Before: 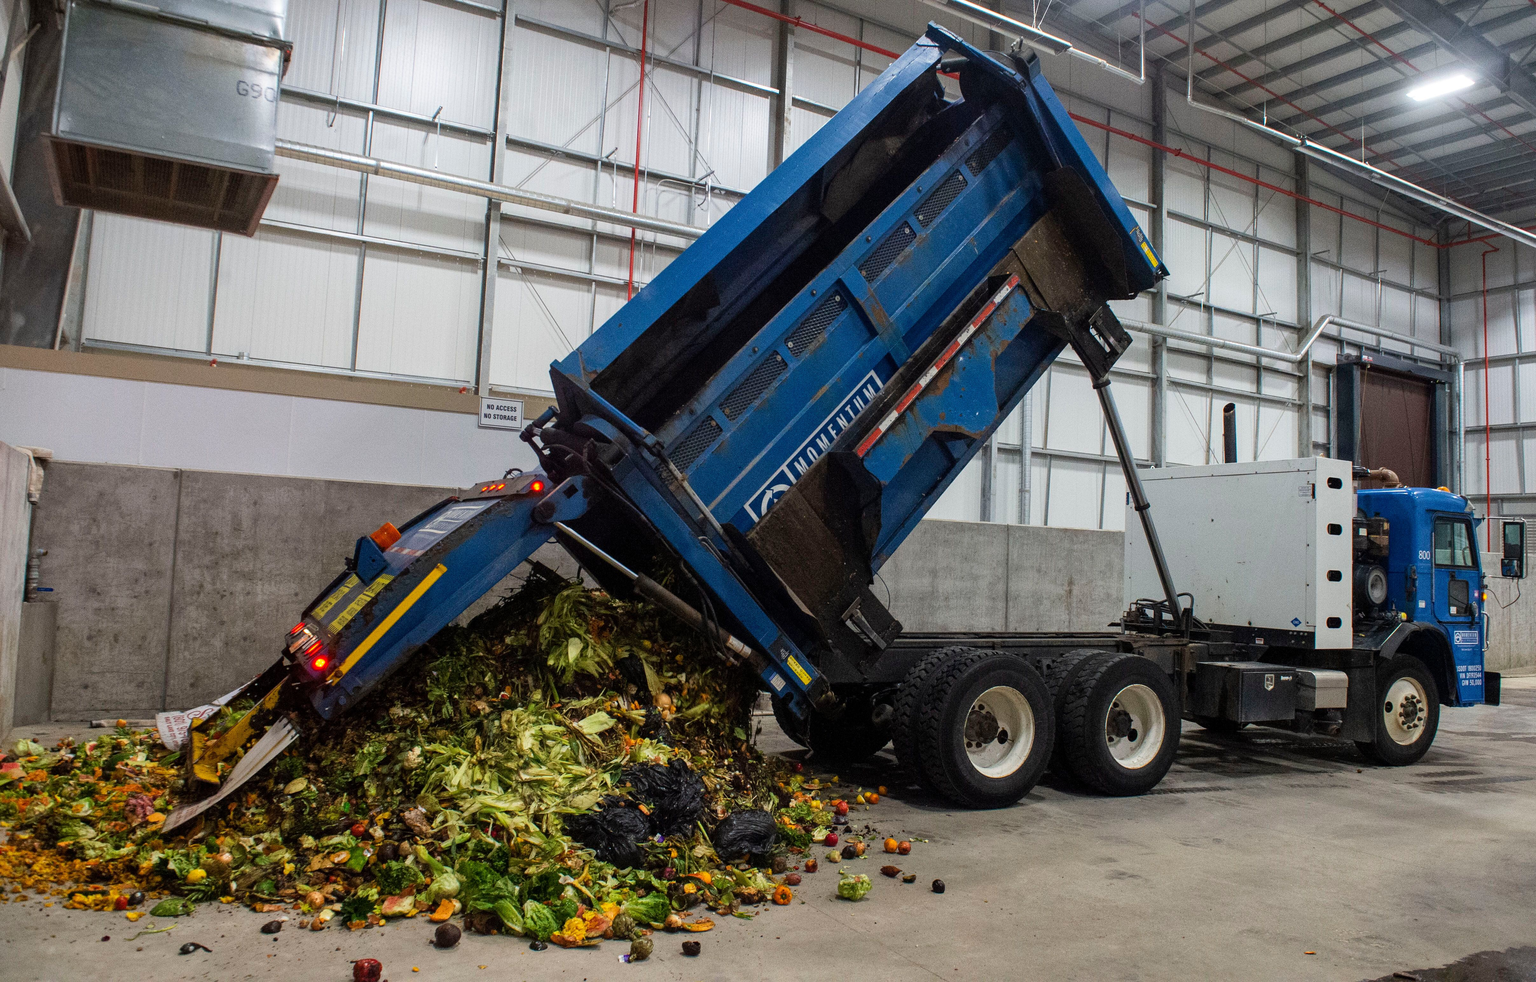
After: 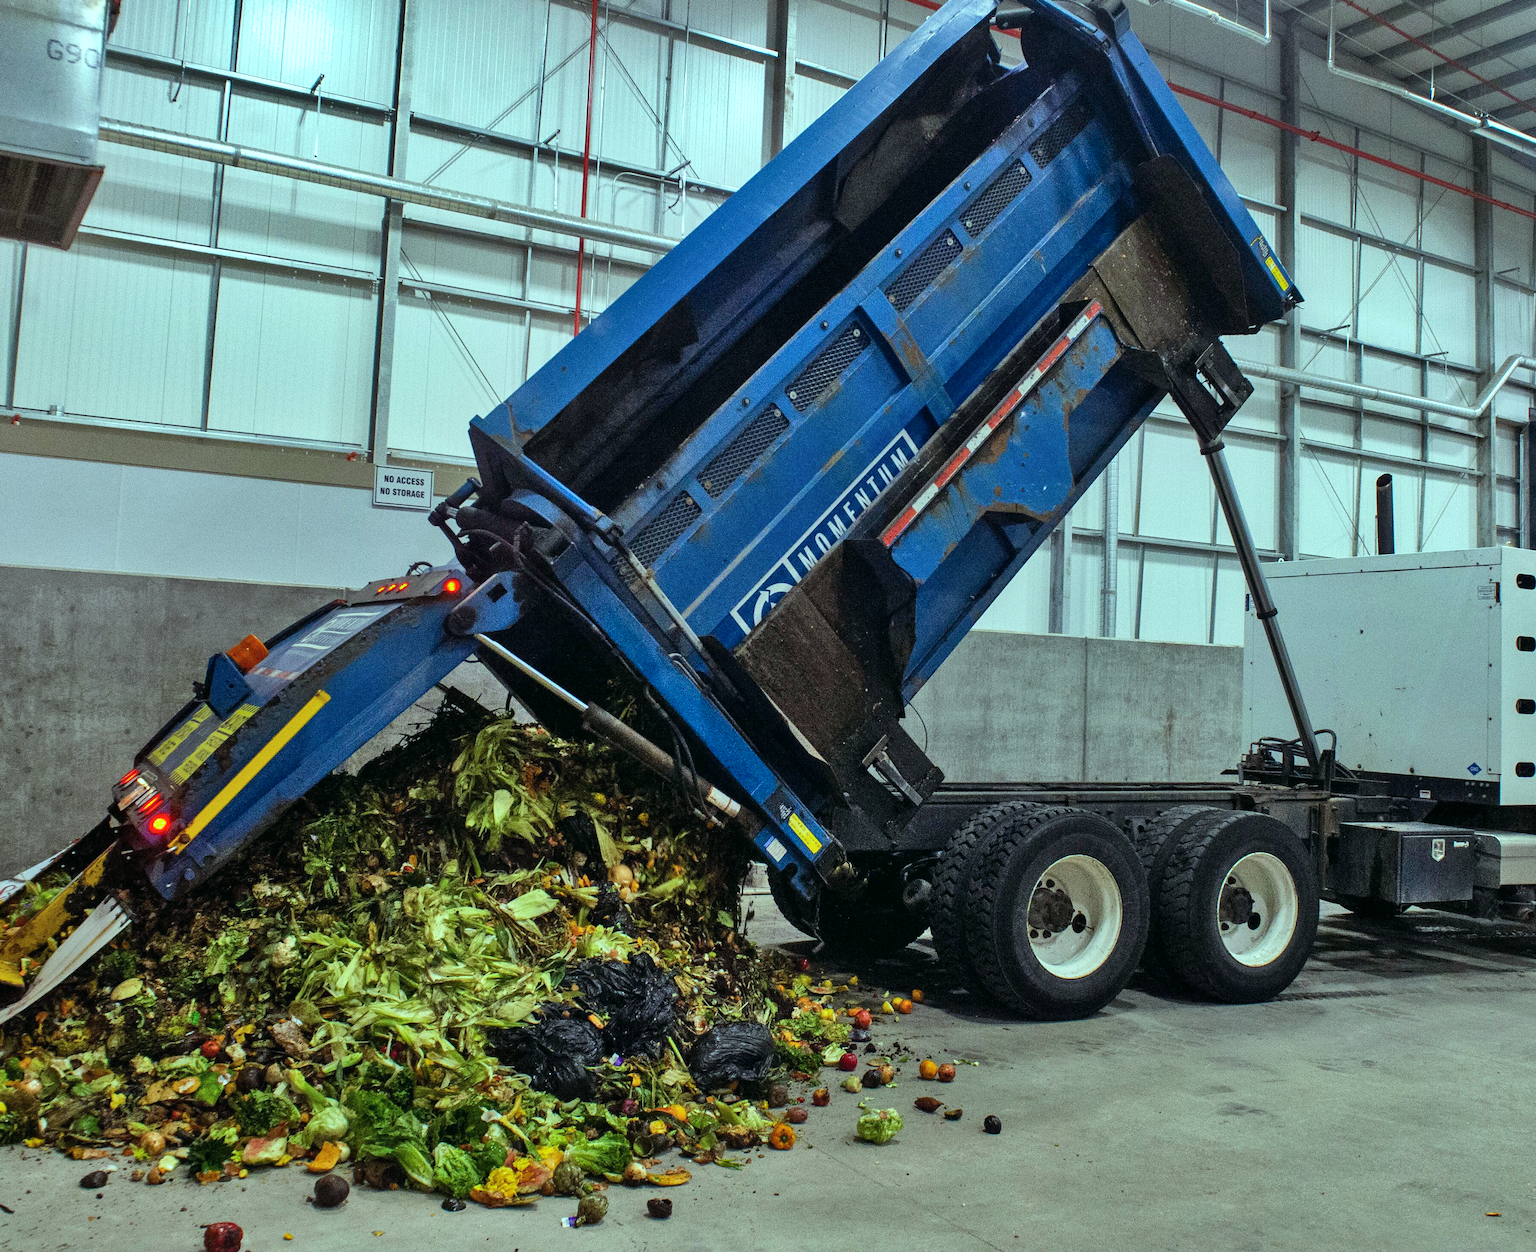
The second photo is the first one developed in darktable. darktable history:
shadows and highlights: soften with gaussian
color balance: mode lift, gamma, gain (sRGB), lift [0.997, 0.979, 1.021, 1.011], gamma [1, 1.084, 0.916, 0.998], gain [1, 0.87, 1.13, 1.101], contrast 4.55%, contrast fulcrum 38.24%, output saturation 104.09%
crop and rotate: left 13.15%, top 5.251%, right 12.609%
